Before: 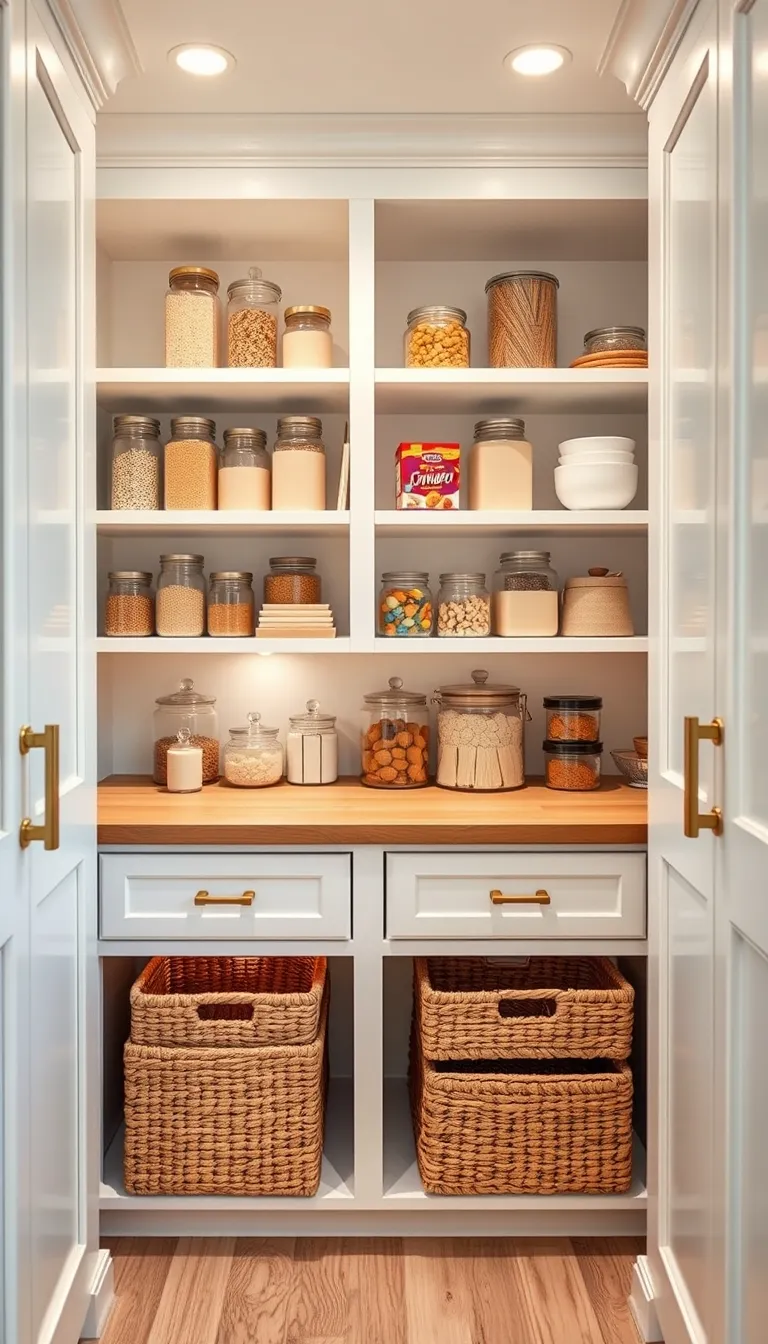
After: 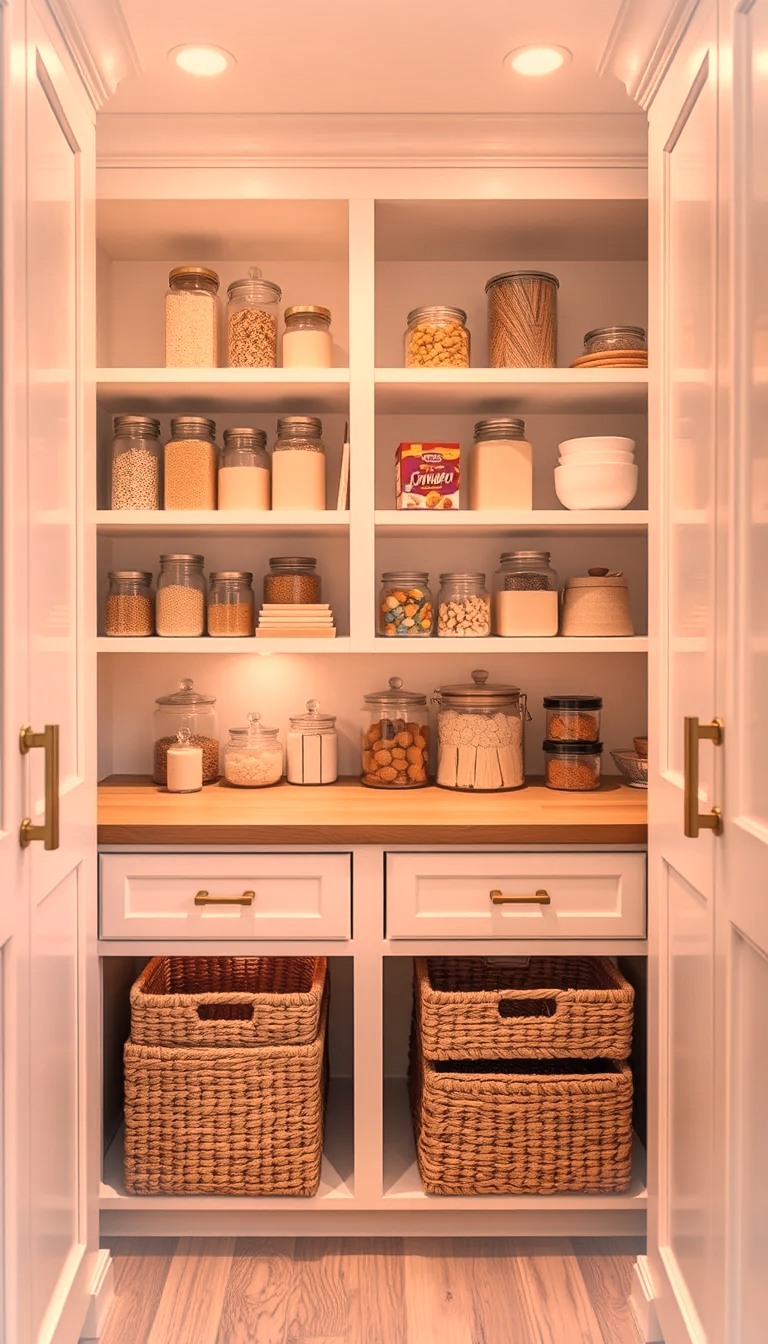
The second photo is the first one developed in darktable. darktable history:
shadows and highlights: shadows 25.61, highlights -24.03, highlights color adjustment 56.32%
color correction: highlights a* 39.5, highlights b* 39.85, saturation 0.686
vignetting: brightness 0.296, saturation 0.003
